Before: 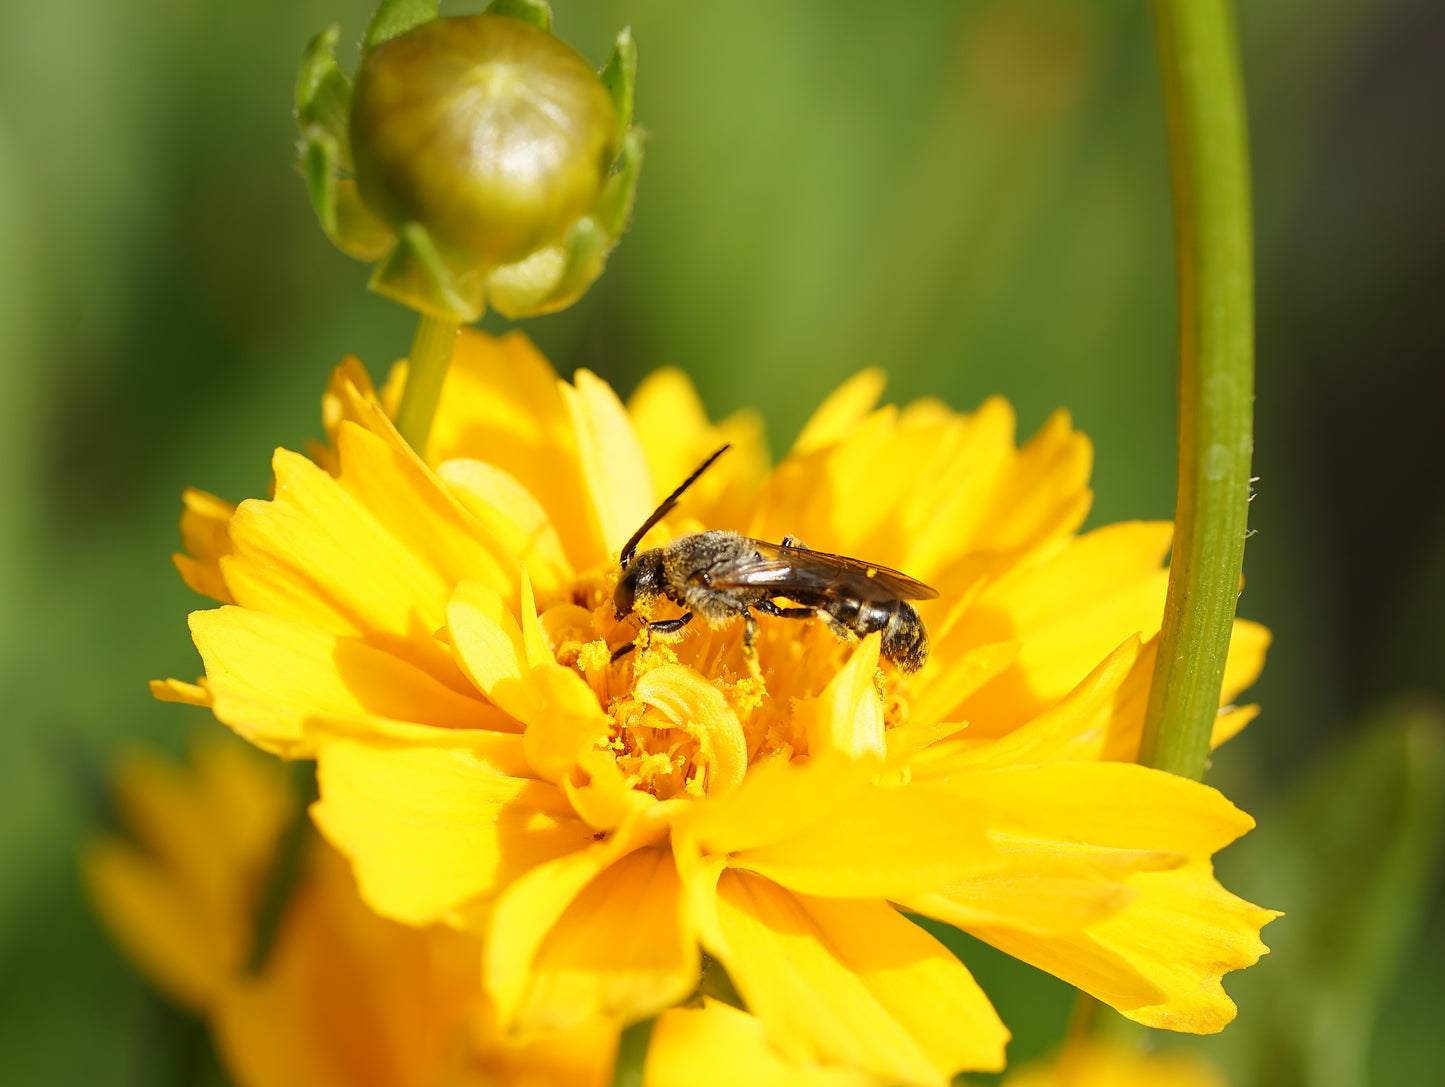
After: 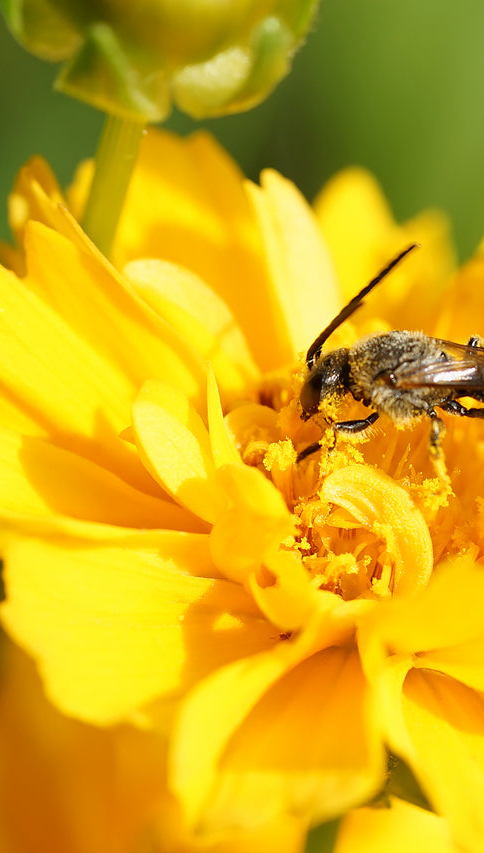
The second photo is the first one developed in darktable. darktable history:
crop and rotate: left 21.77%, top 18.528%, right 44.676%, bottom 2.997%
white balance: emerald 1
